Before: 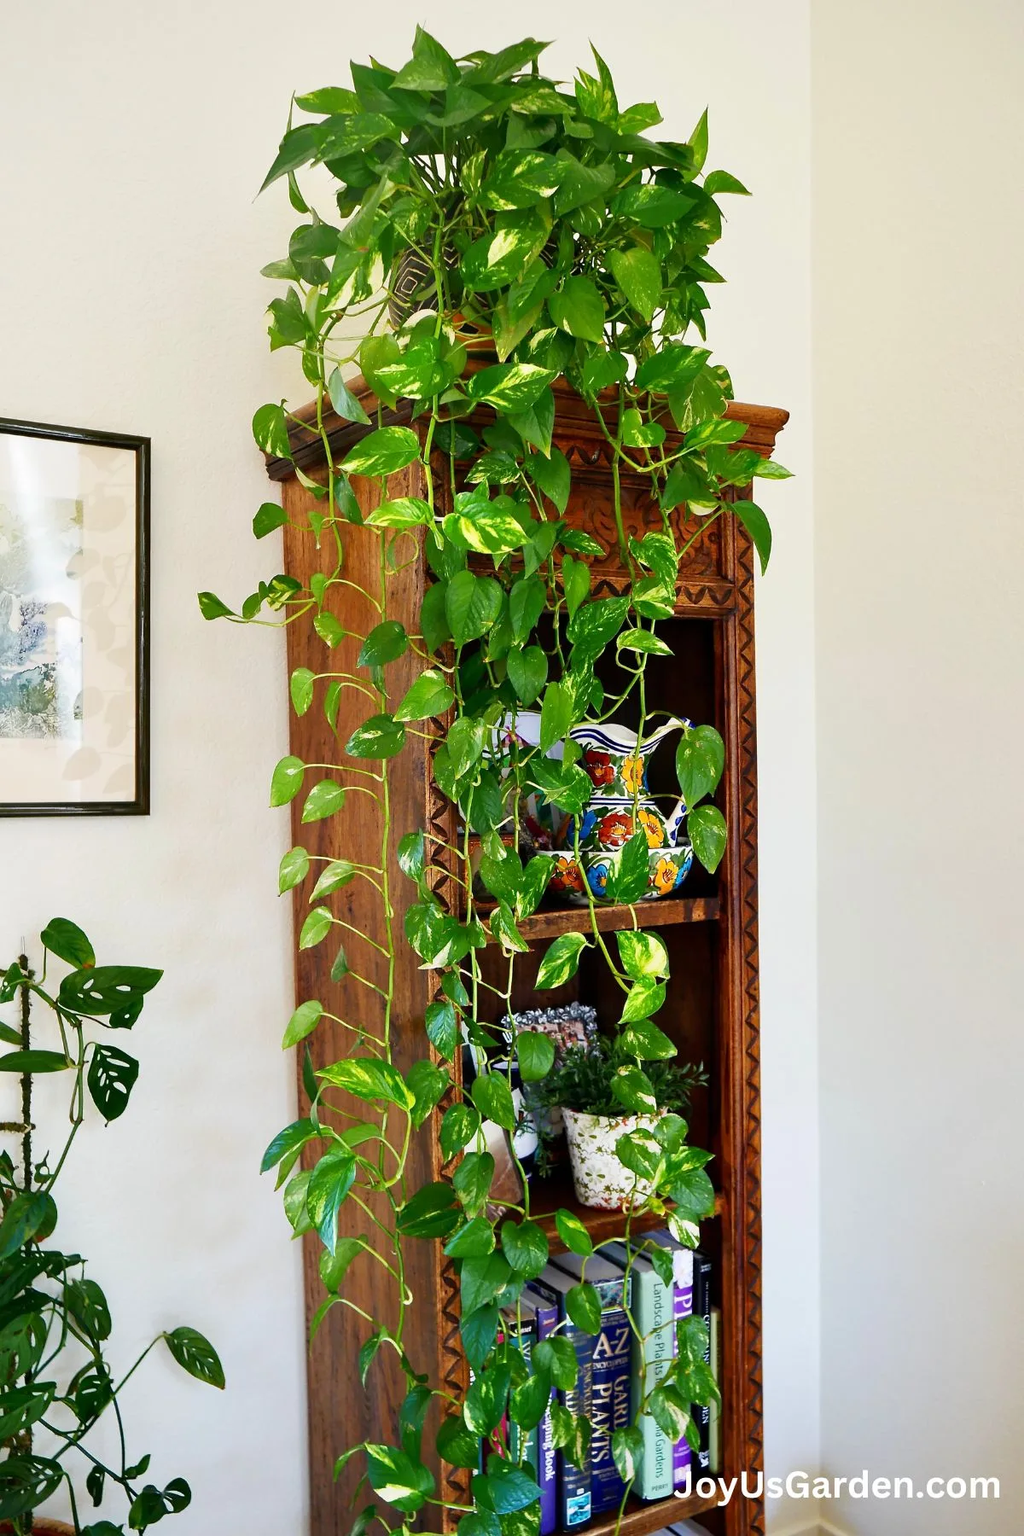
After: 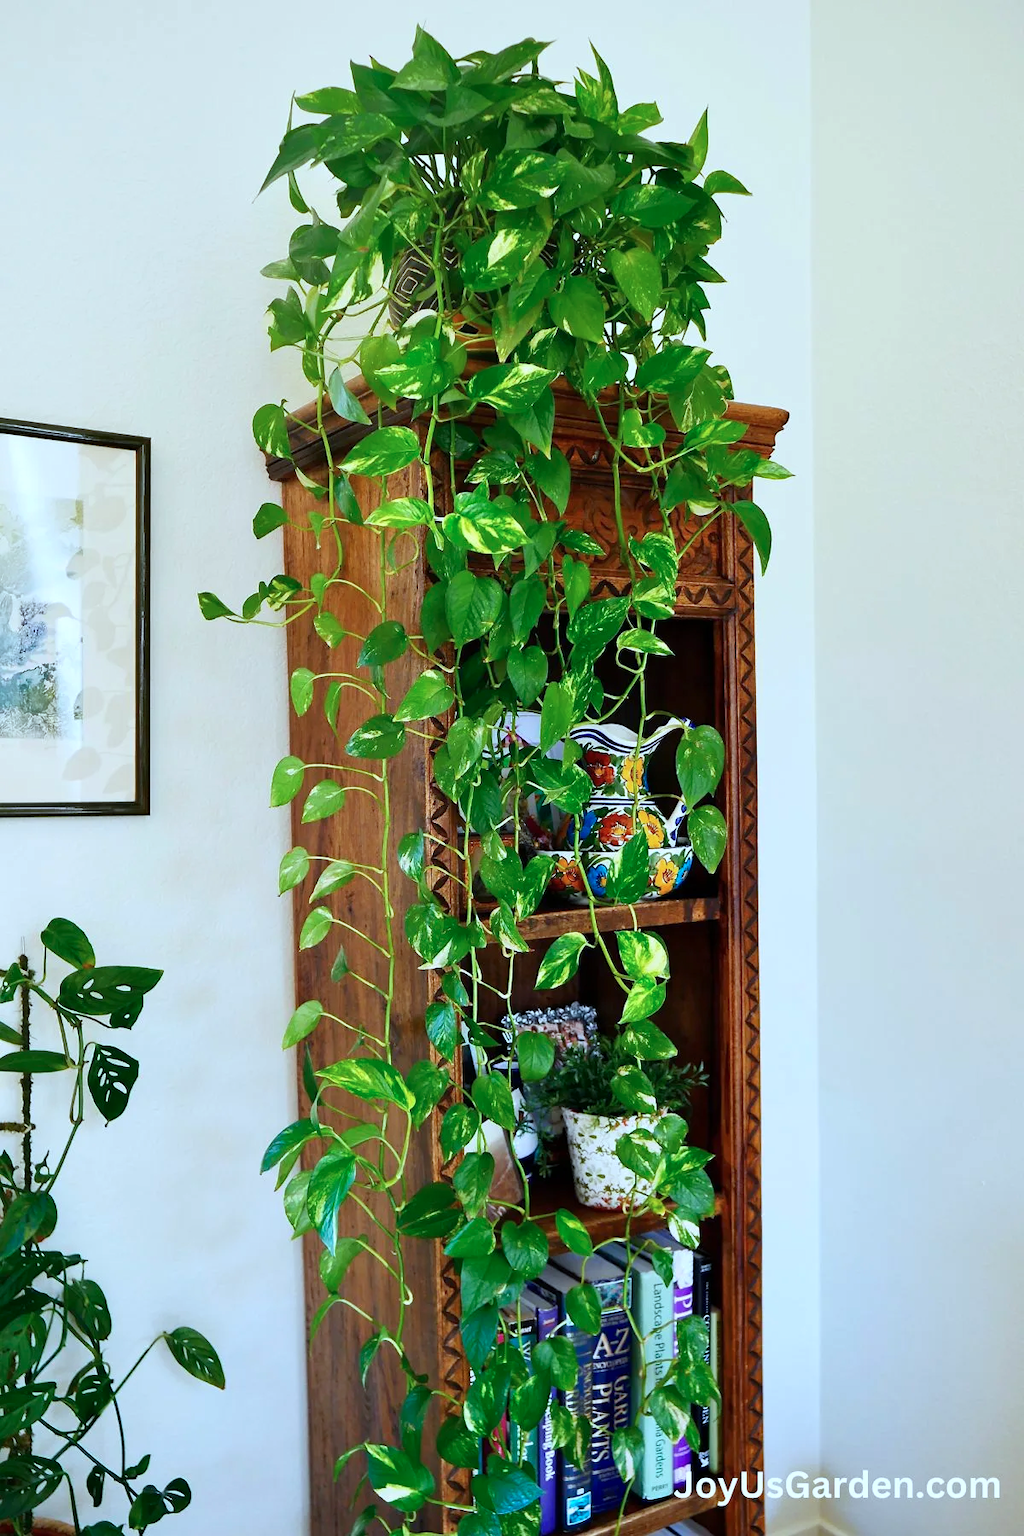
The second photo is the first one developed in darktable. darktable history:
color calibration: gray › normalize channels true, illuminant Planckian (black body), x 0.376, y 0.374, temperature 4105.93 K, gamut compression 0.005
